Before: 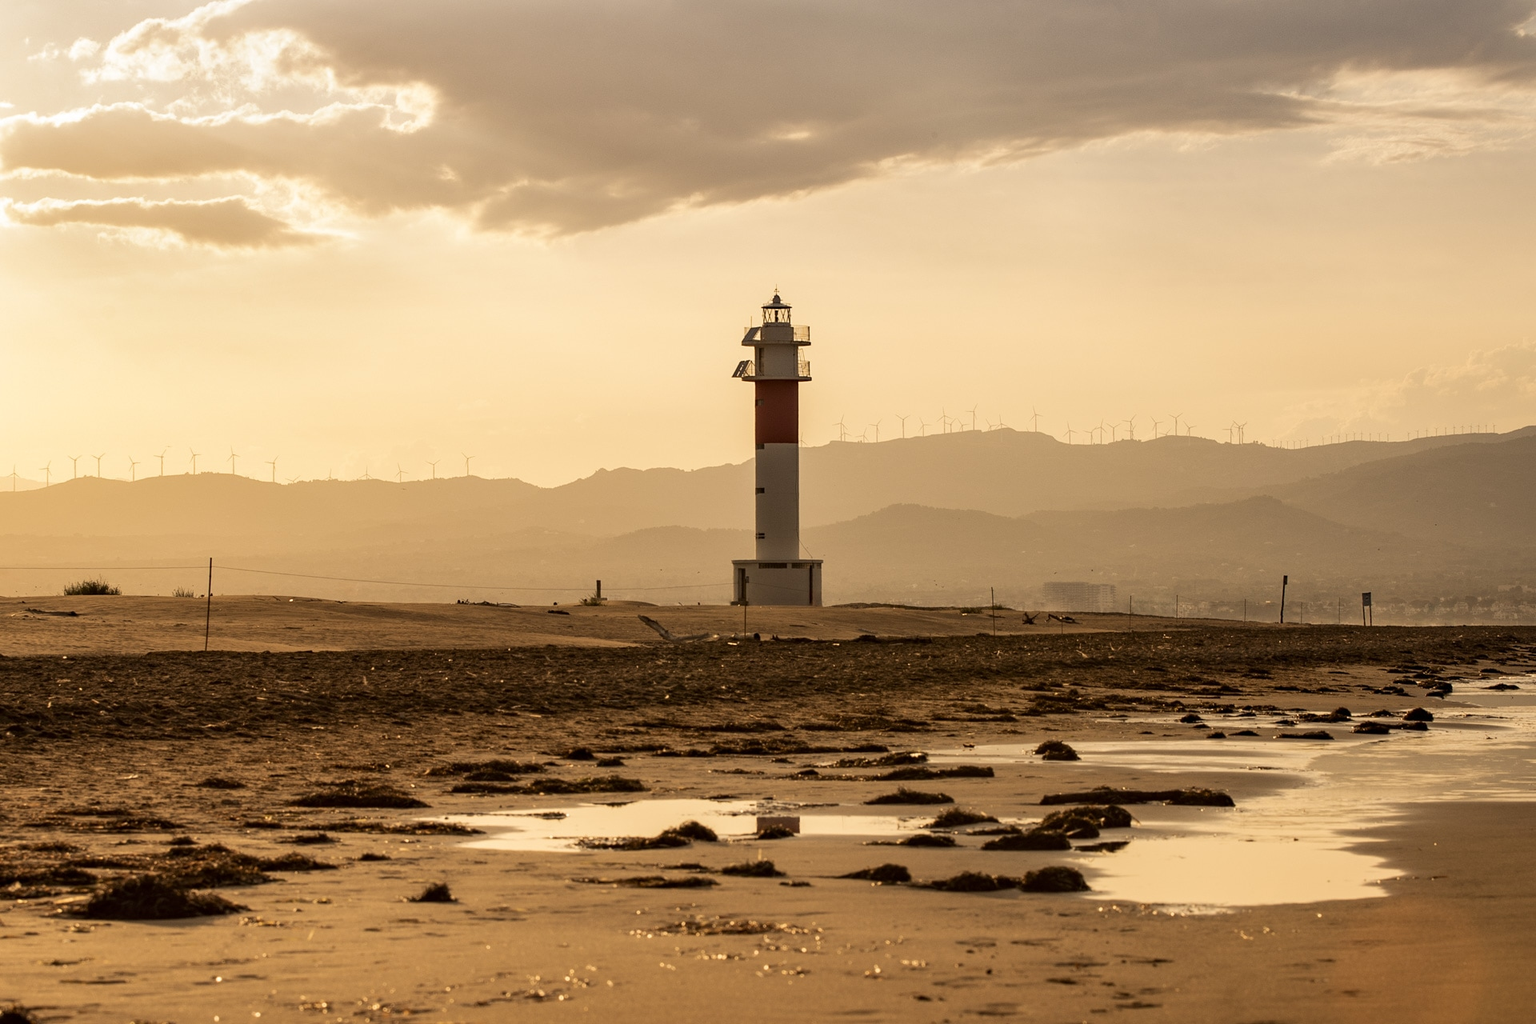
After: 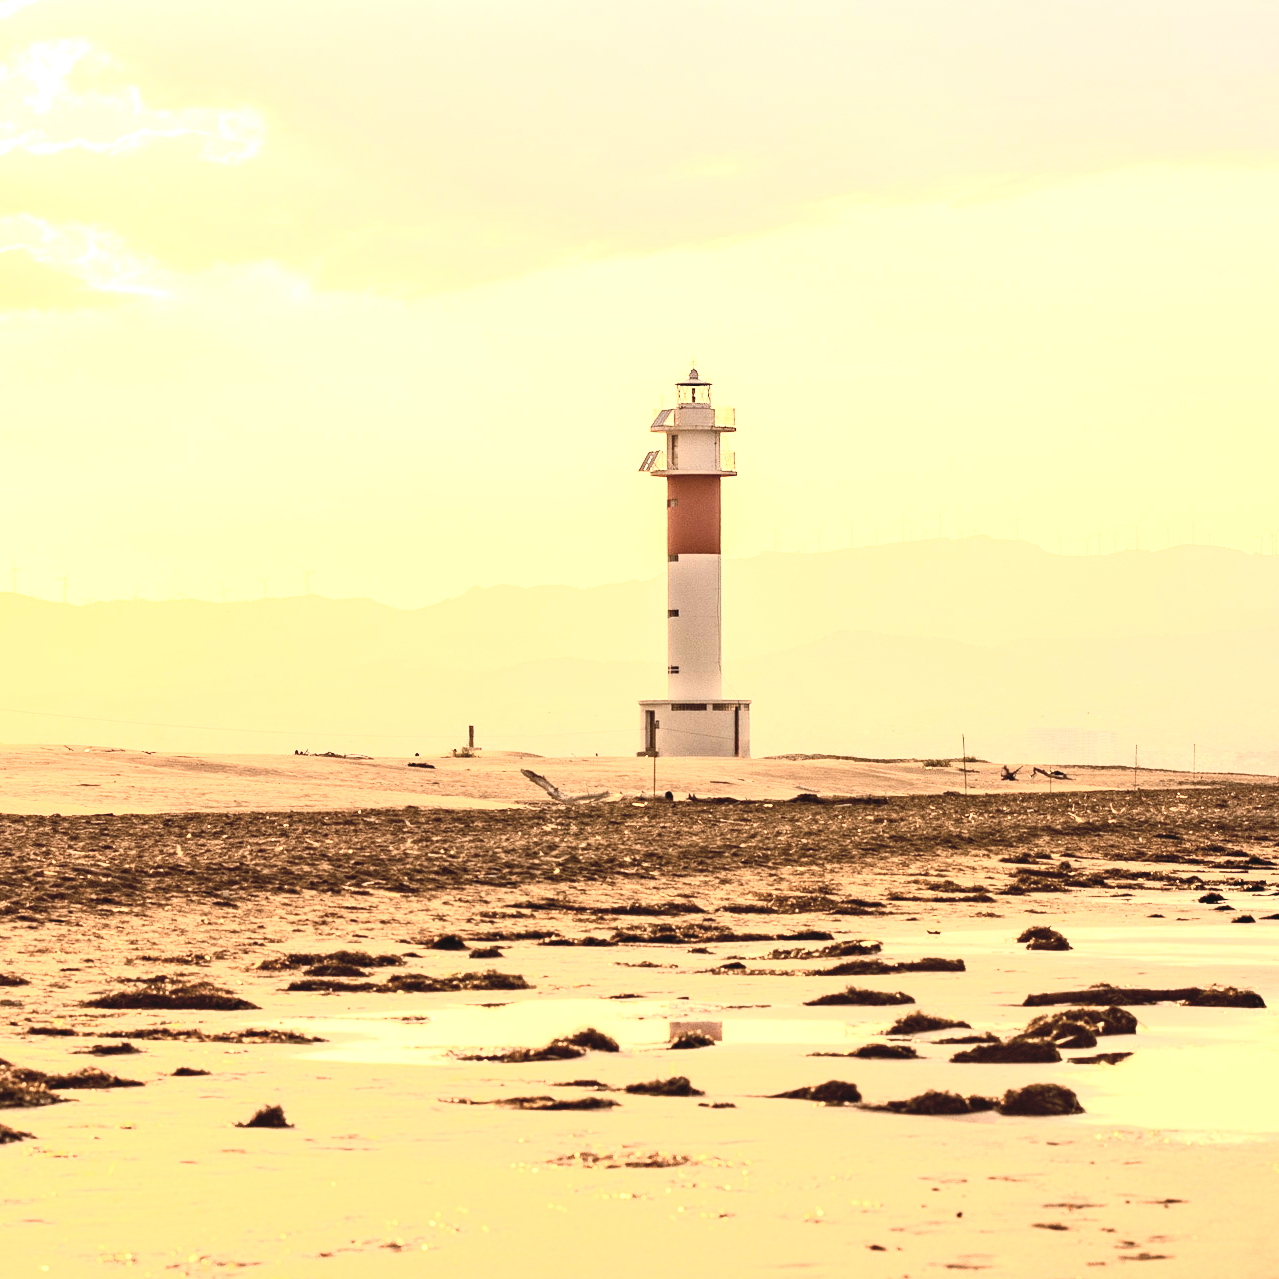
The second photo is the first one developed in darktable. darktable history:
contrast brightness saturation: contrast 0.43, brightness 0.56, saturation -0.19
exposure: black level correction 0, exposure 1.75 EV, compensate exposure bias true, compensate highlight preservation false
crop and rotate: left 14.436%, right 18.898%
